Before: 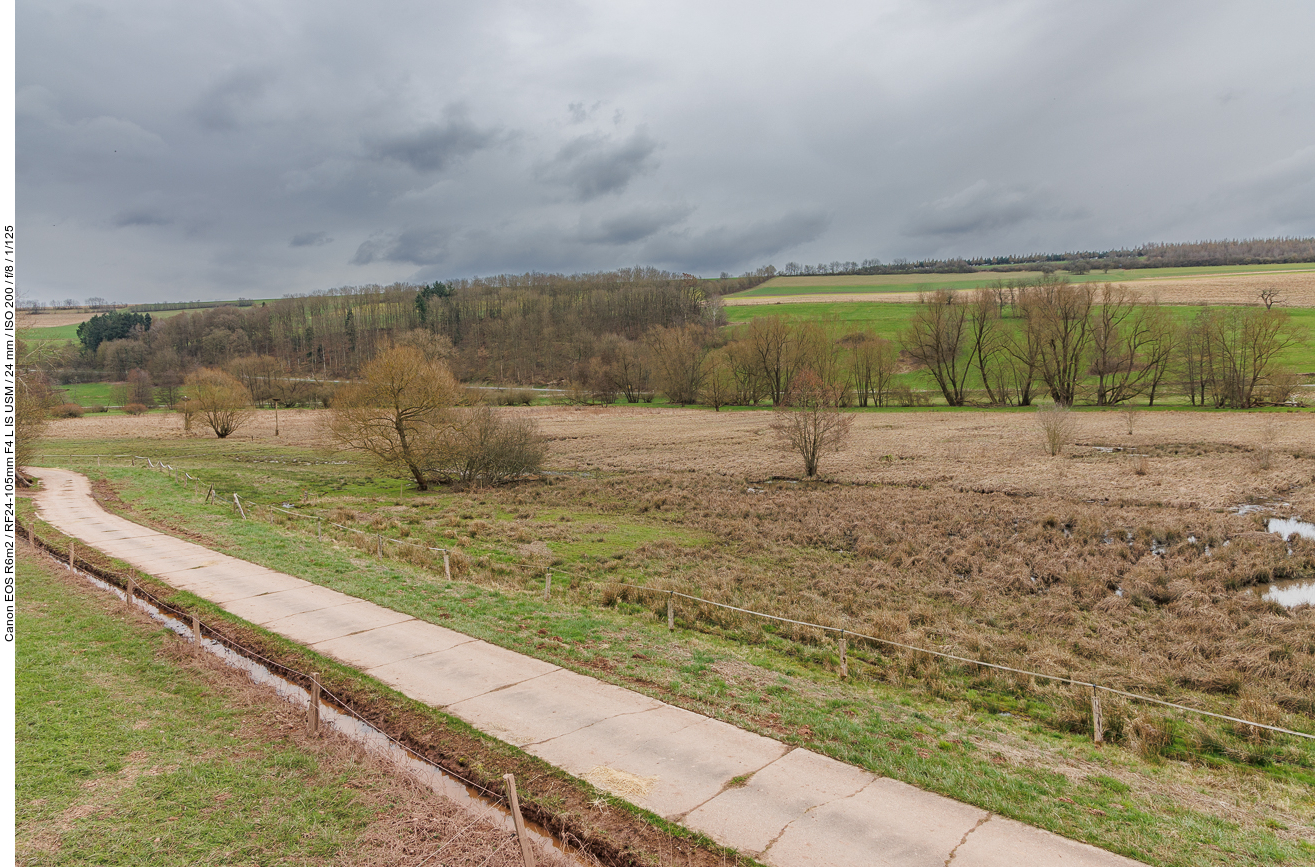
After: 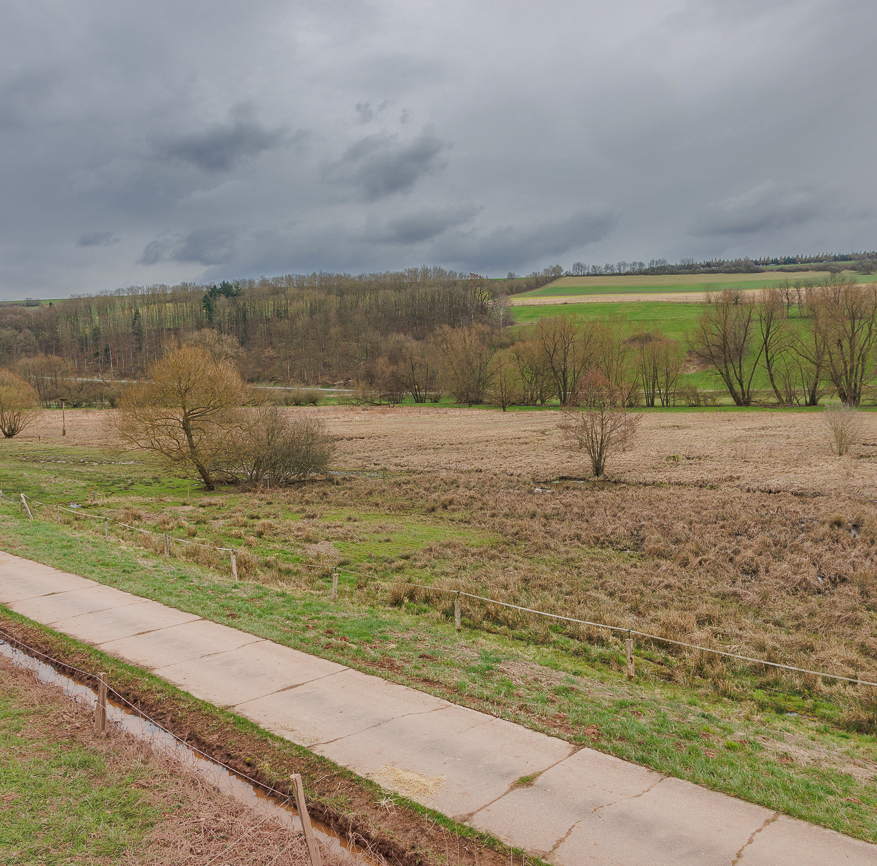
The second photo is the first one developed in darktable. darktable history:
crop and rotate: left 16.228%, right 17.063%
shadows and highlights: shadows 58.39, highlights -60.04
